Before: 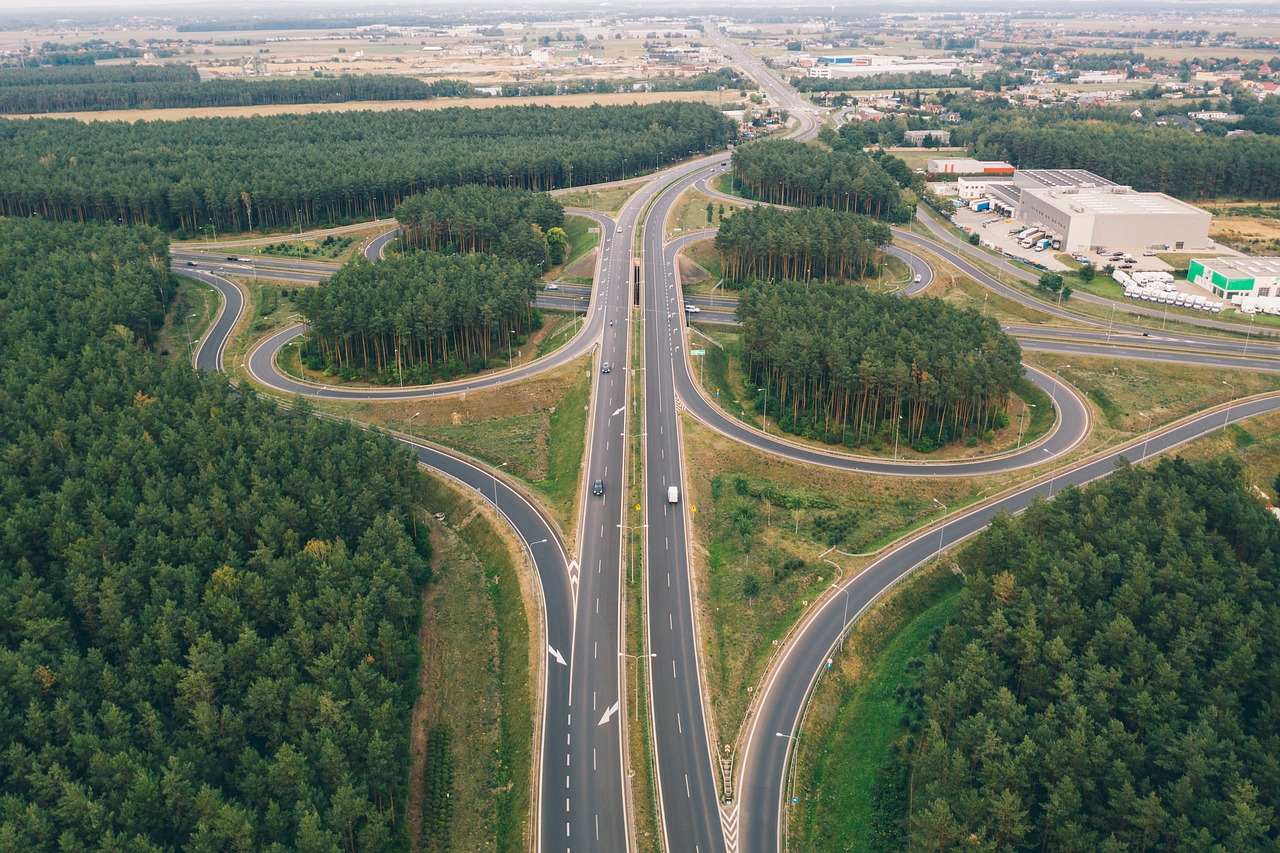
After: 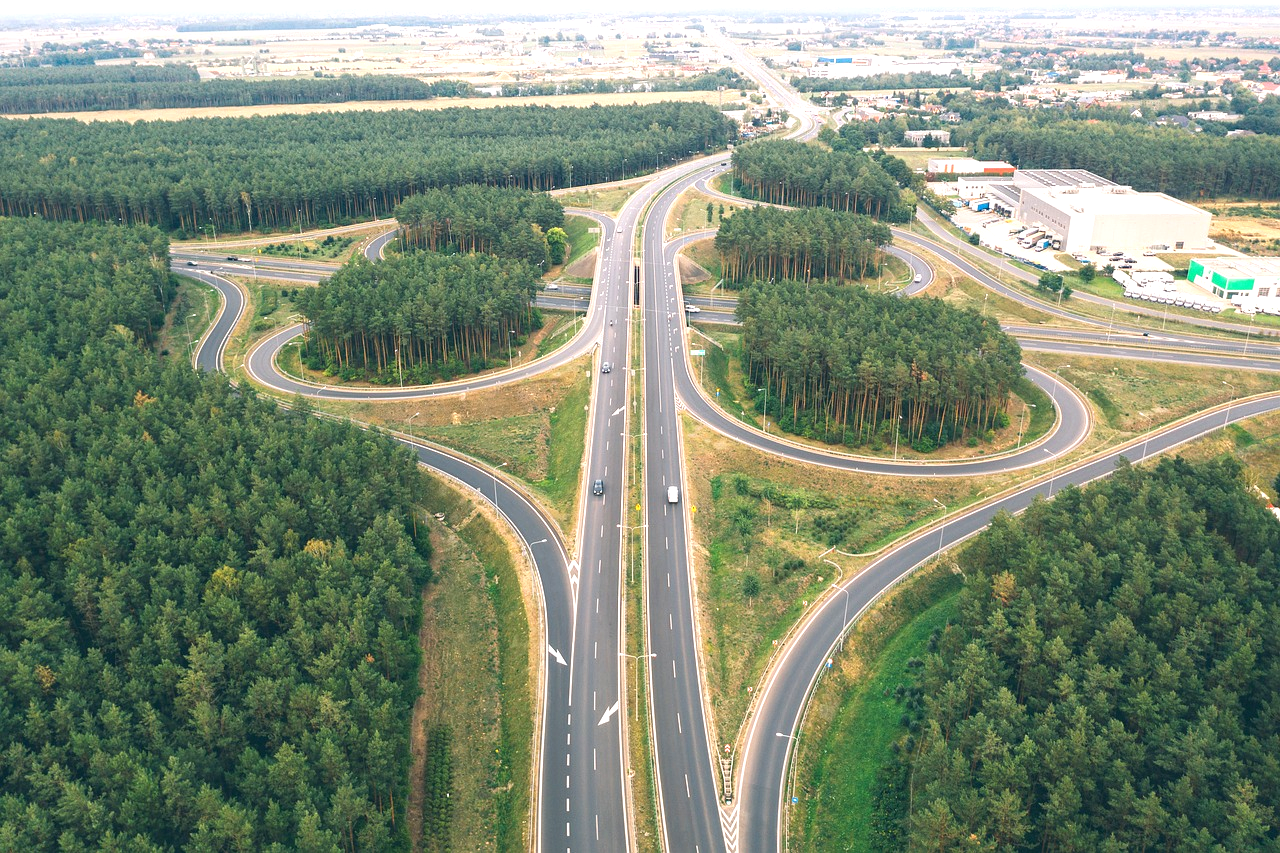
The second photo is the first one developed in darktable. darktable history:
exposure: exposure 0.777 EV, compensate exposure bias true, compensate highlight preservation false
